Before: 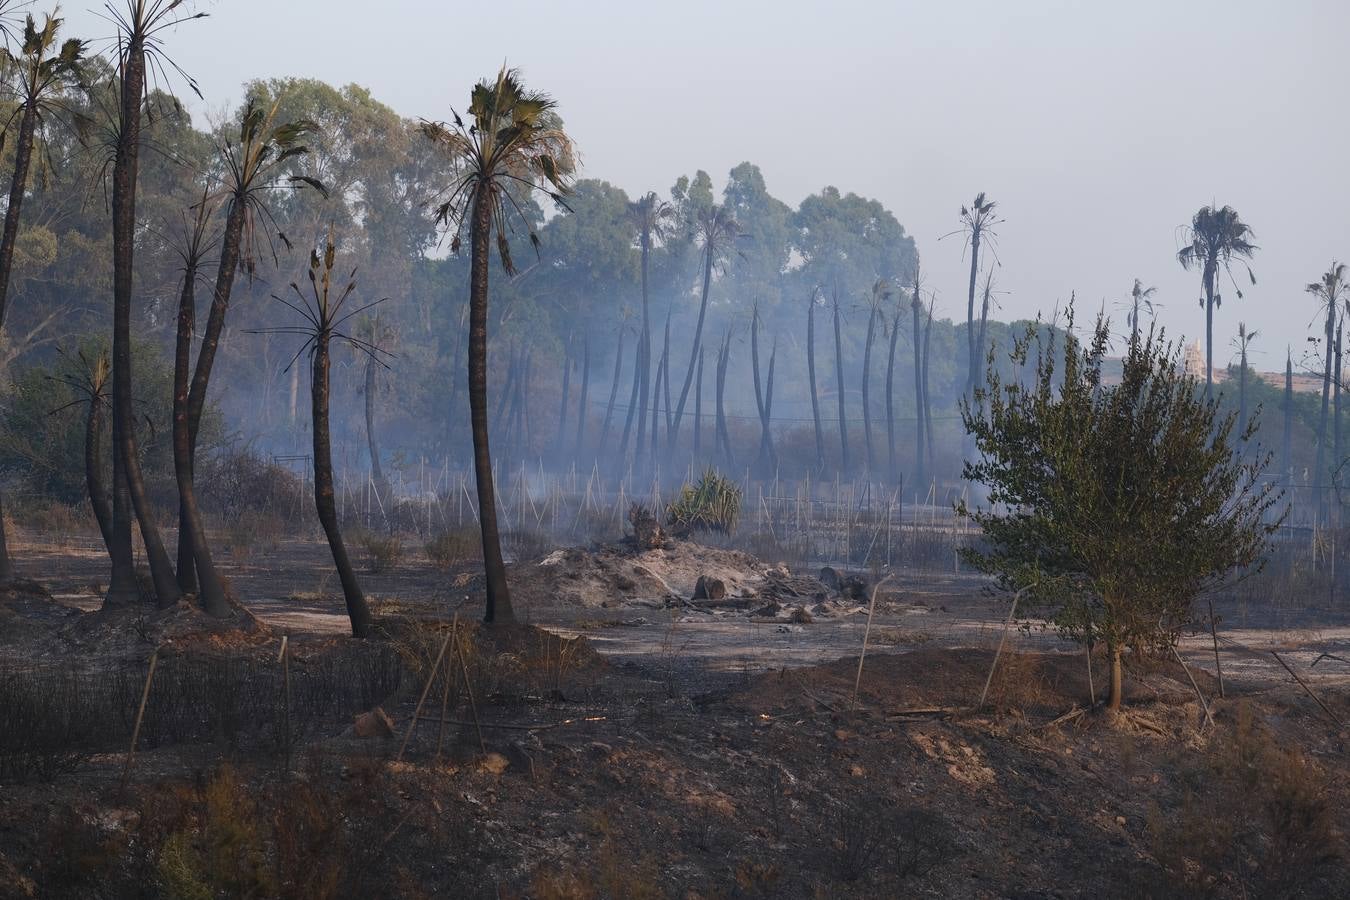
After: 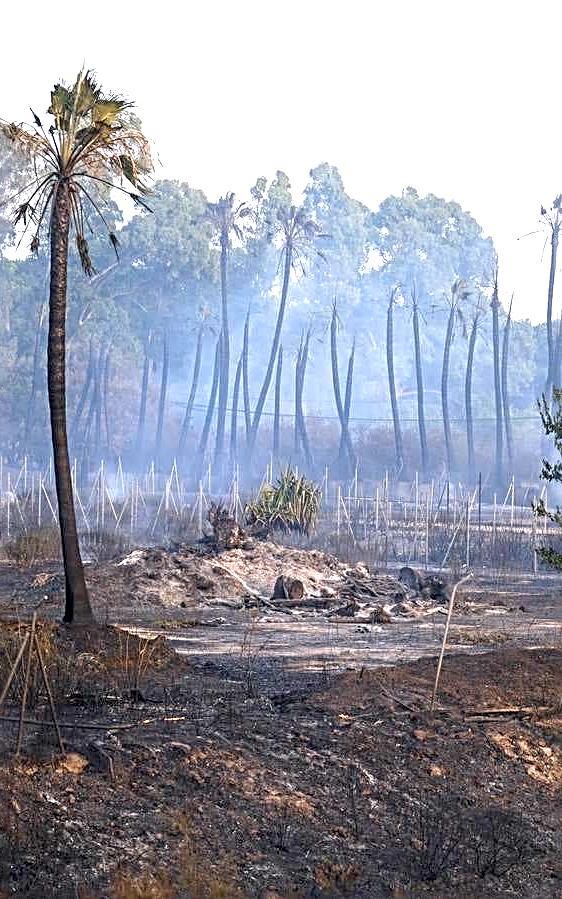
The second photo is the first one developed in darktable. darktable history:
local contrast: detail 117%
sharpen: radius 3.025, amount 0.757
crop: left 31.229%, right 27.105%
exposure: black level correction 0.009, exposure 1.425 EV, compensate highlight preservation false
